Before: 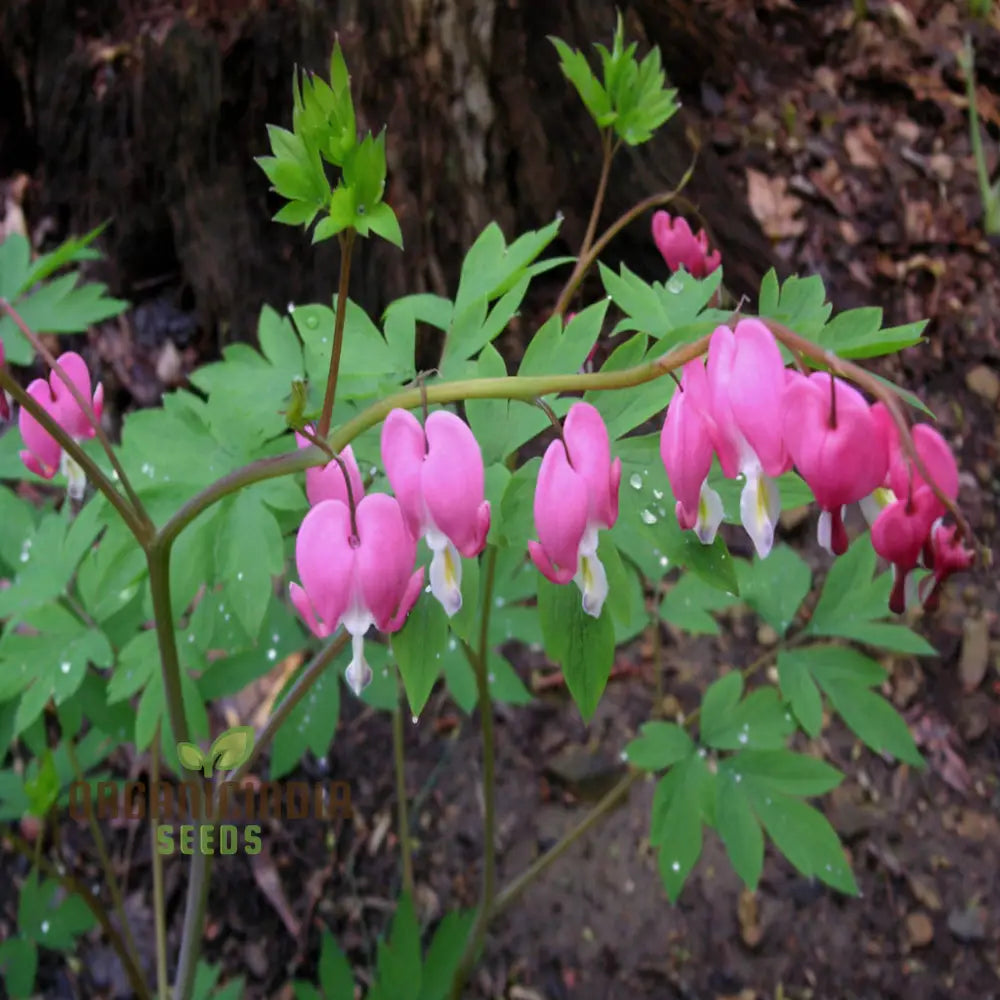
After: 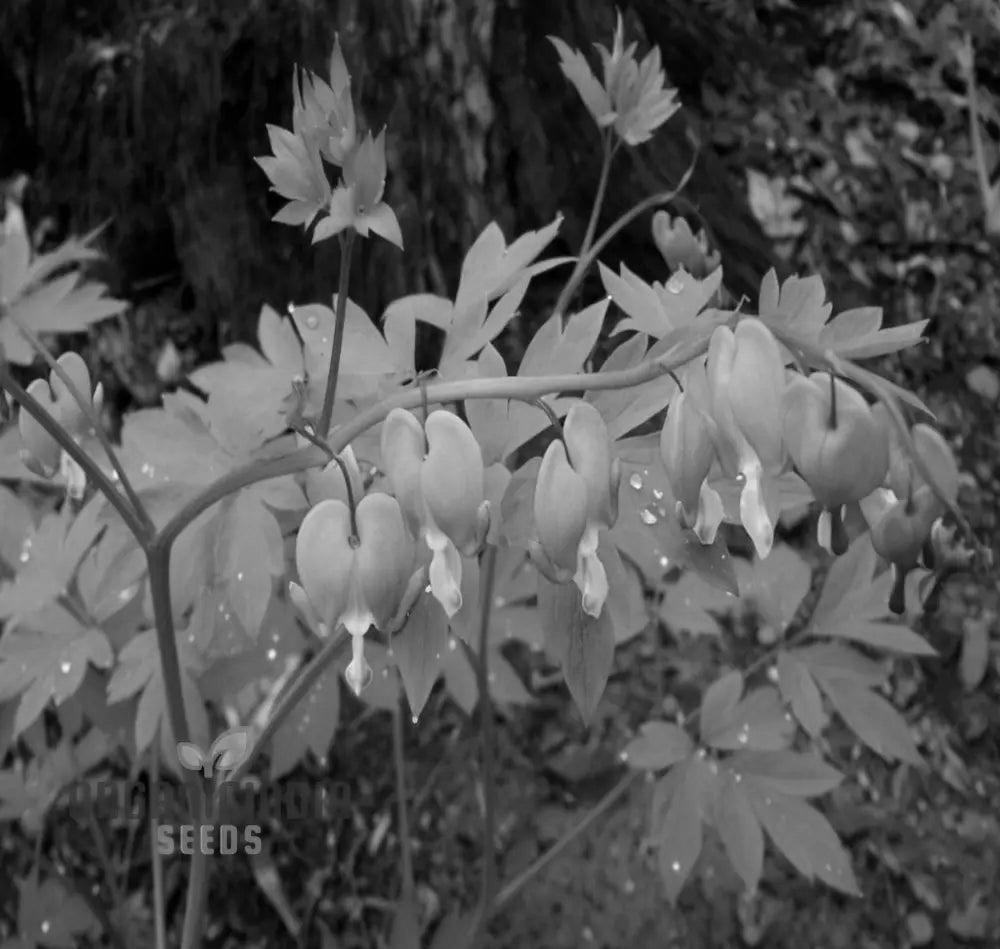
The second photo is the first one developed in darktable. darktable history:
monochrome: on, module defaults
crop and rotate: top 0%, bottom 5.097%
color zones: mix -62.47%
